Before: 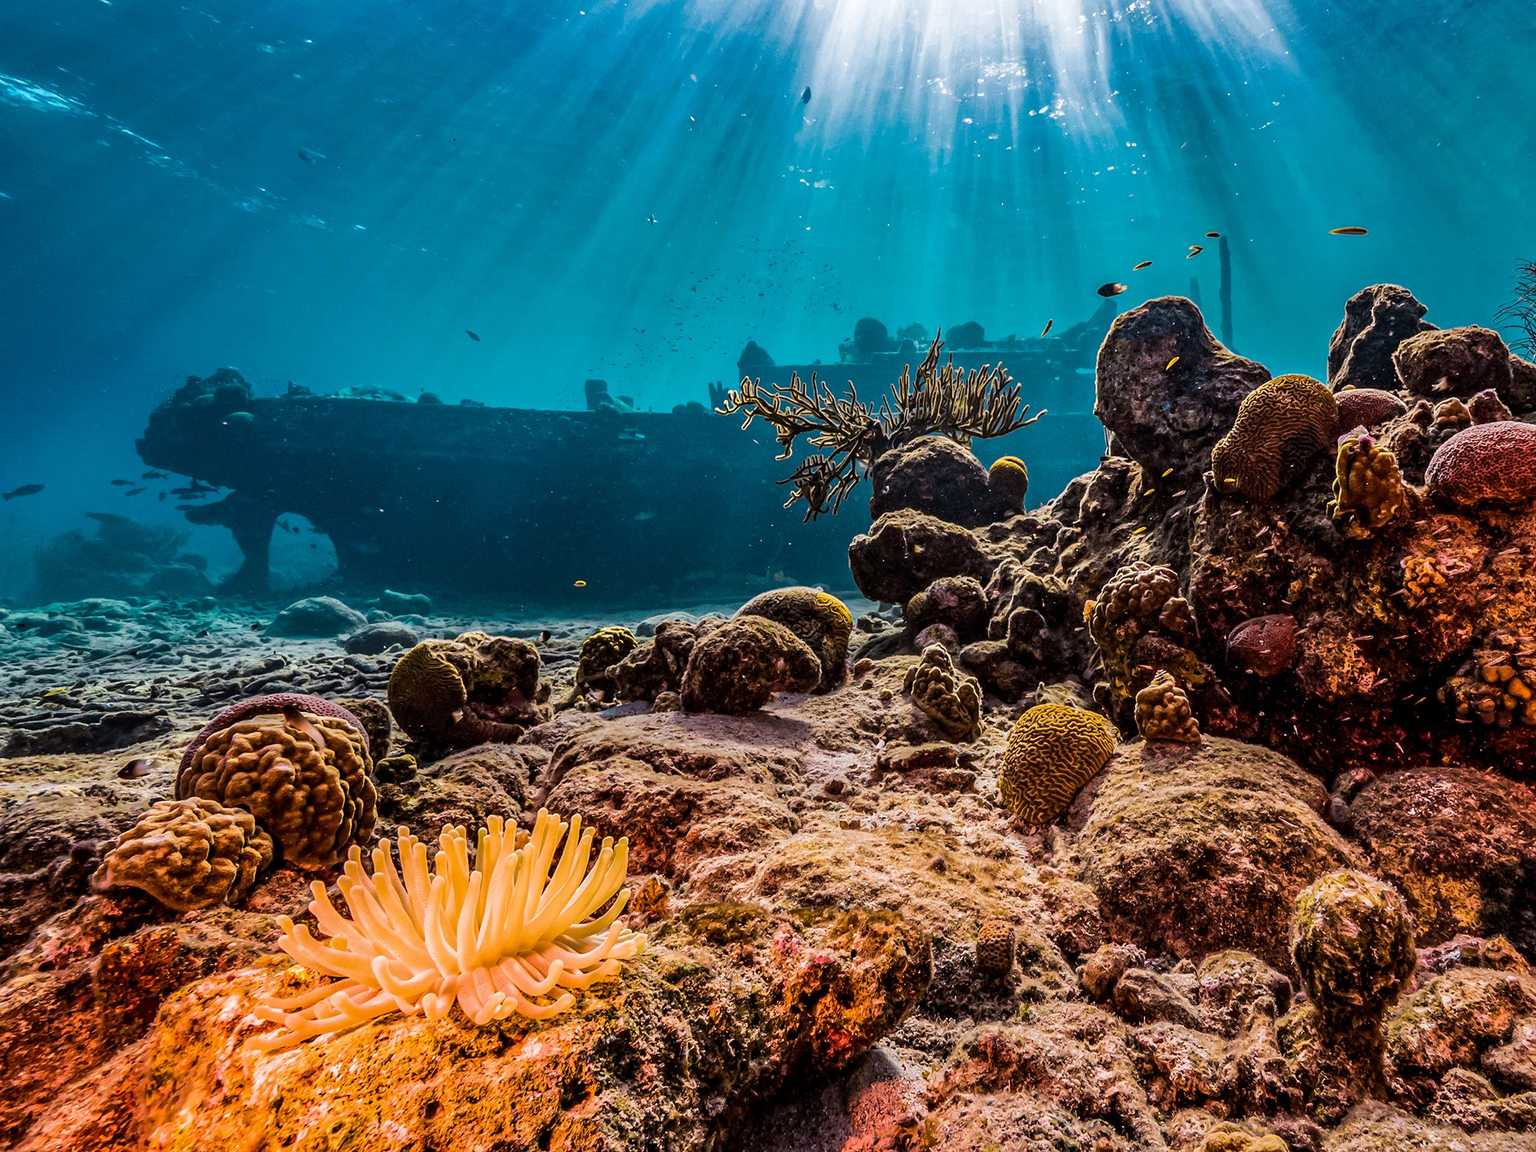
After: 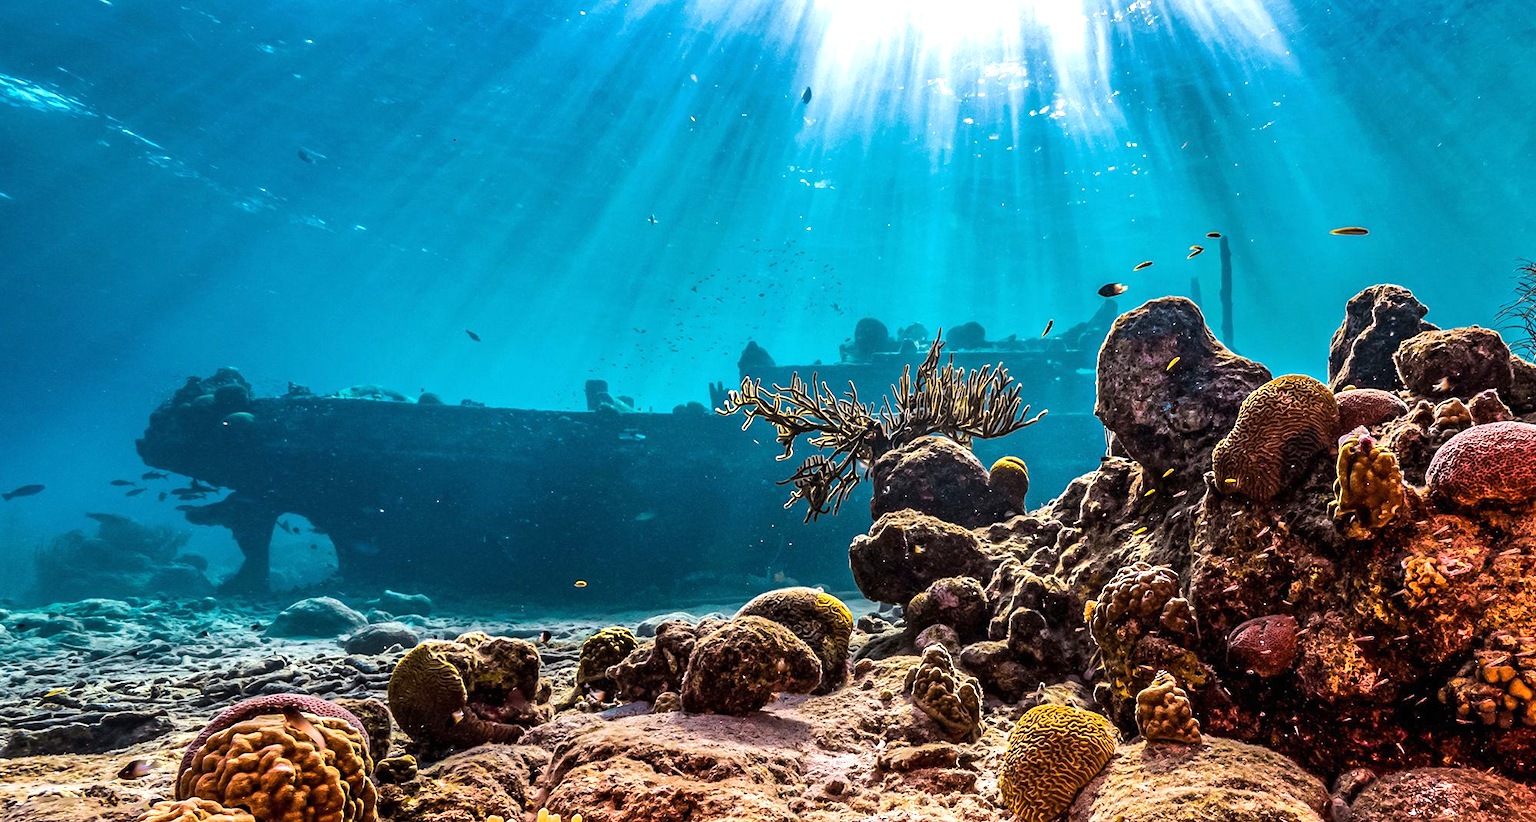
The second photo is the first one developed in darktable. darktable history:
exposure: black level correction 0, exposure 0.7 EV, compensate exposure bias true, compensate highlight preservation false
crop: bottom 28.576%
